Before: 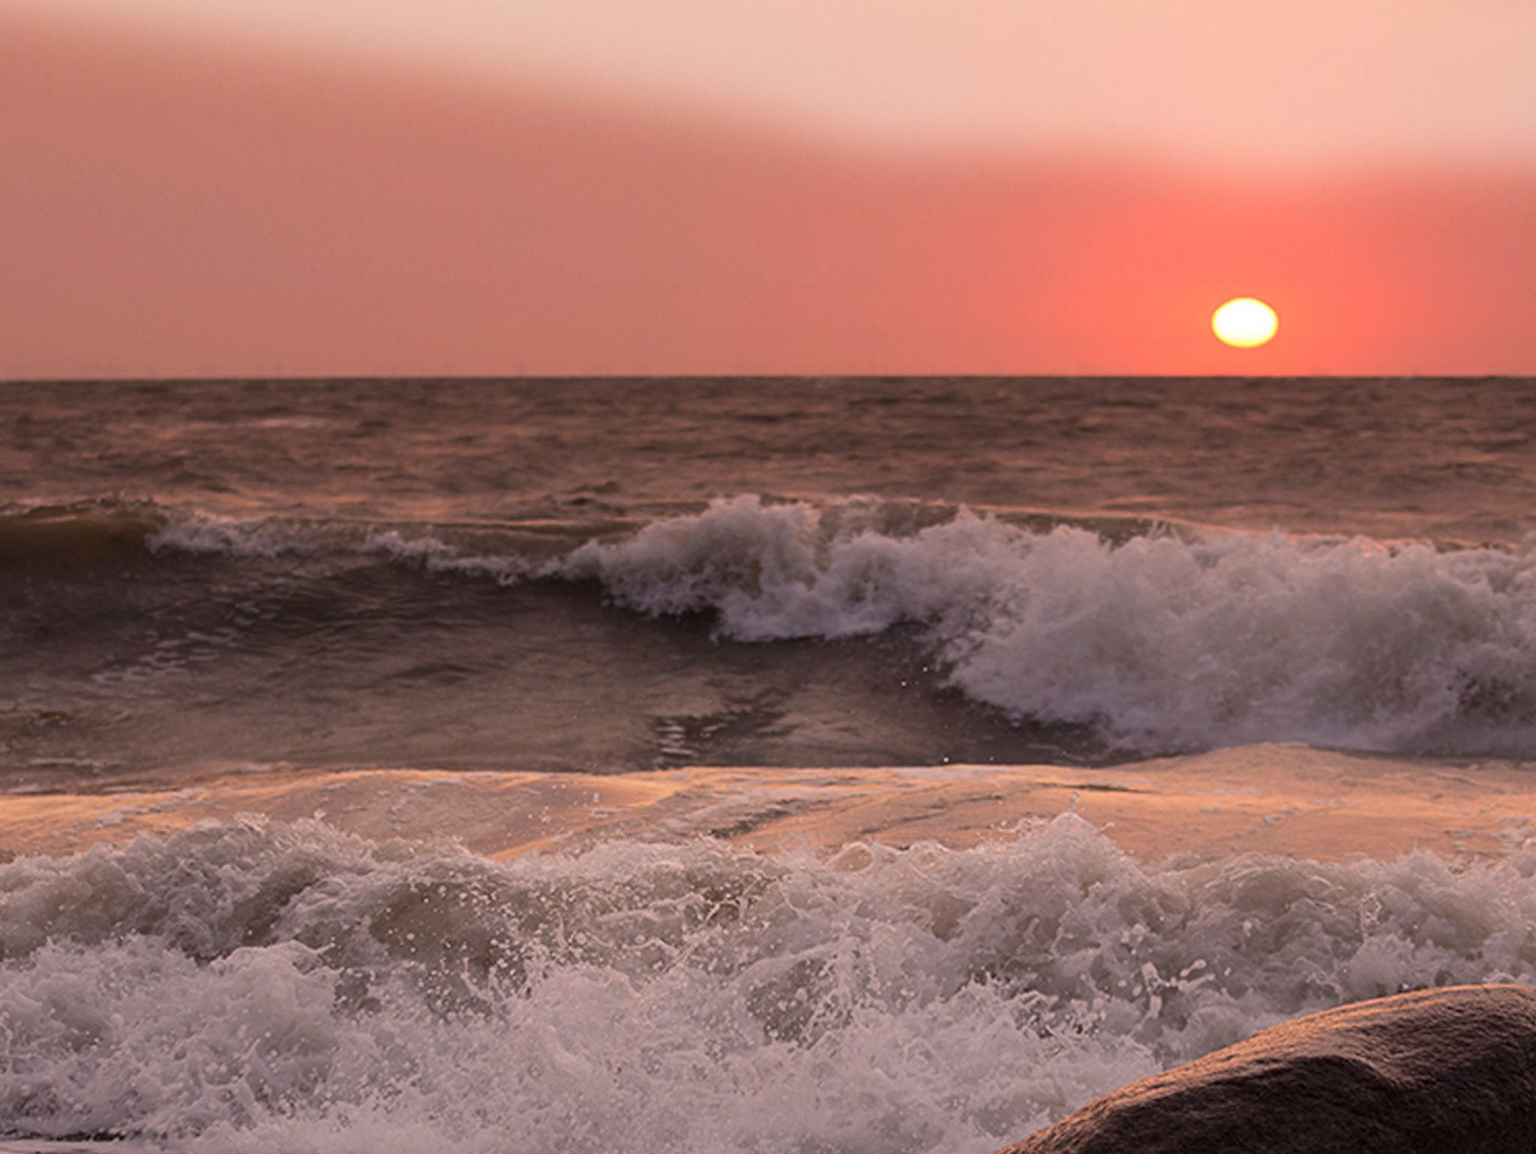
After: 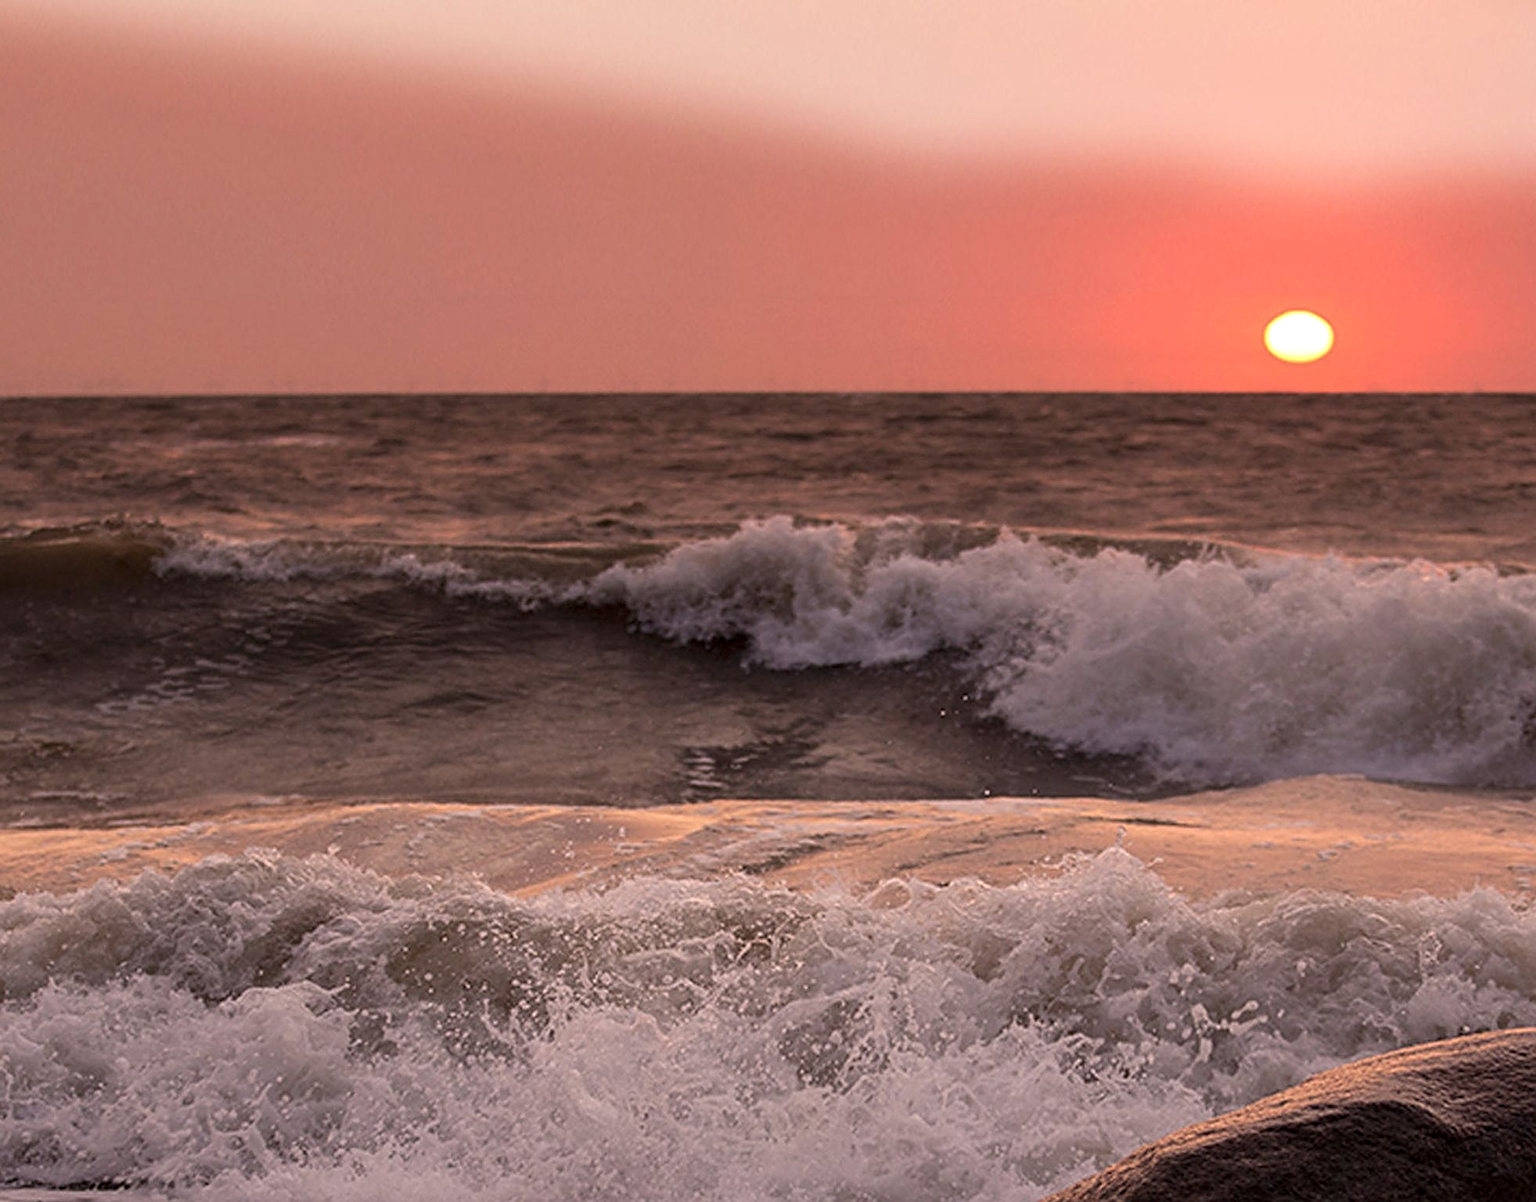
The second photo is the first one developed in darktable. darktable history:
sharpen: on, module defaults
tone equalizer: -8 EV 0.06 EV, smoothing diameter 25%, edges refinement/feathering 10, preserve details guided filter
local contrast: on, module defaults
crop: right 4.126%, bottom 0.031%
